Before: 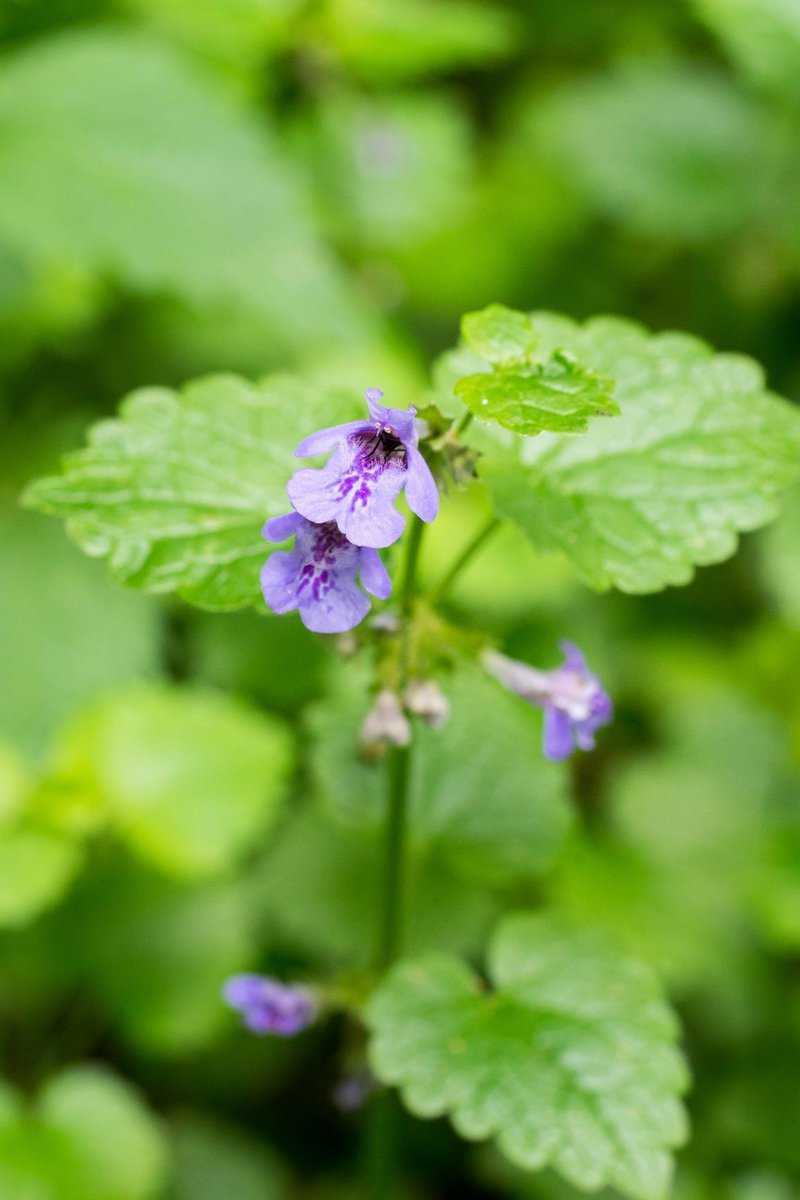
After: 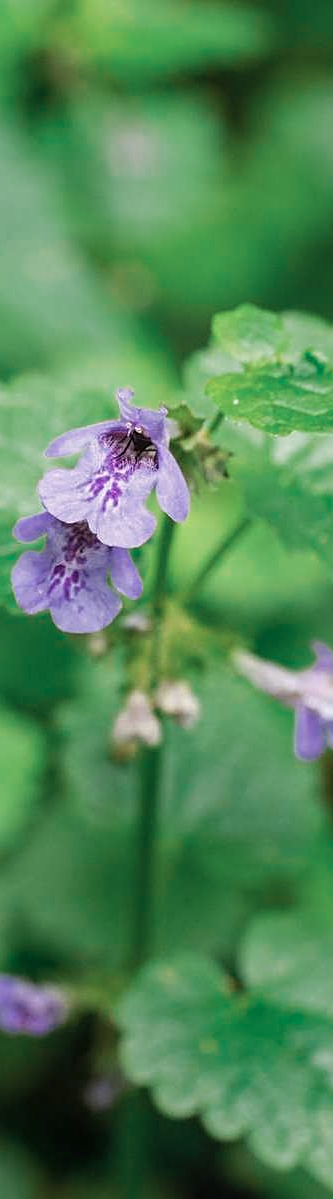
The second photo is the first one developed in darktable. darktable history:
sharpen: on, module defaults
local contrast: detail 110%
color zones: curves: ch0 [(0, 0.5) (0.125, 0.4) (0.25, 0.5) (0.375, 0.4) (0.5, 0.4) (0.625, 0.35) (0.75, 0.35) (0.875, 0.5)]; ch1 [(0, 0.35) (0.125, 0.45) (0.25, 0.35) (0.375, 0.35) (0.5, 0.35) (0.625, 0.35) (0.75, 0.45) (0.875, 0.35)]; ch2 [(0, 0.6) (0.125, 0.5) (0.25, 0.5) (0.375, 0.6) (0.5, 0.6) (0.625, 0.5) (0.75, 0.5) (0.875, 0.5)]
crop: left 31.229%, right 27.105%
